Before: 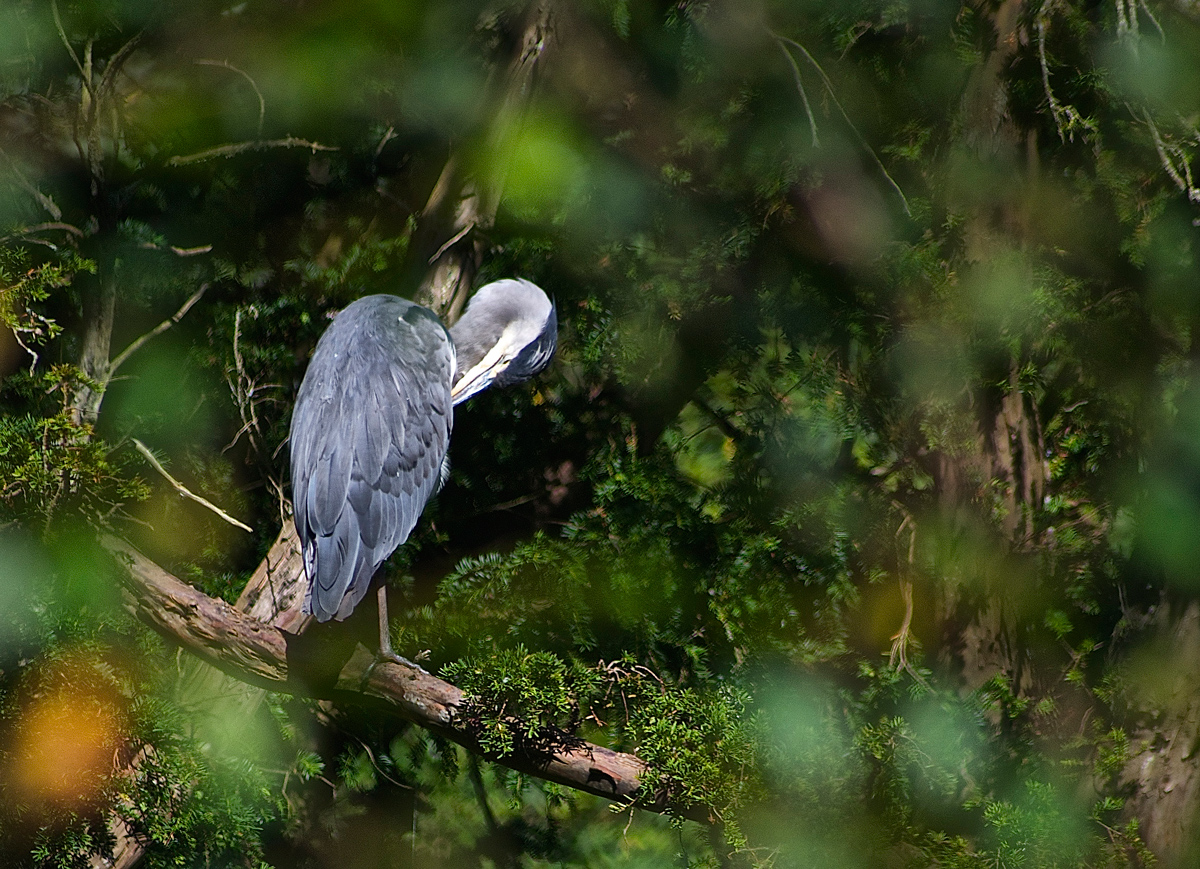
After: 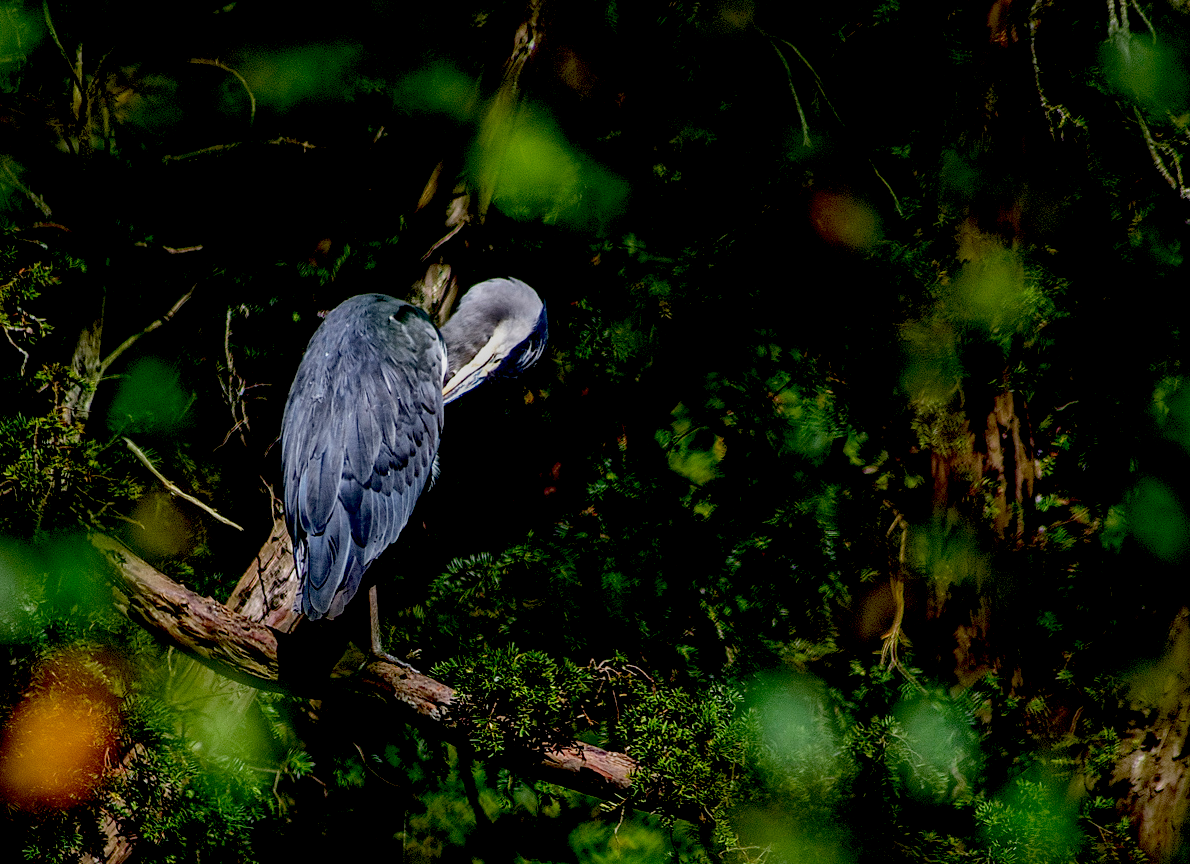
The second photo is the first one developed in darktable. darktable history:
exposure: black level correction 0.057, compensate exposure bias true, compensate highlight preservation false
local contrast: on, module defaults
crop and rotate: left 0.817%, top 0.21%, bottom 0.351%
